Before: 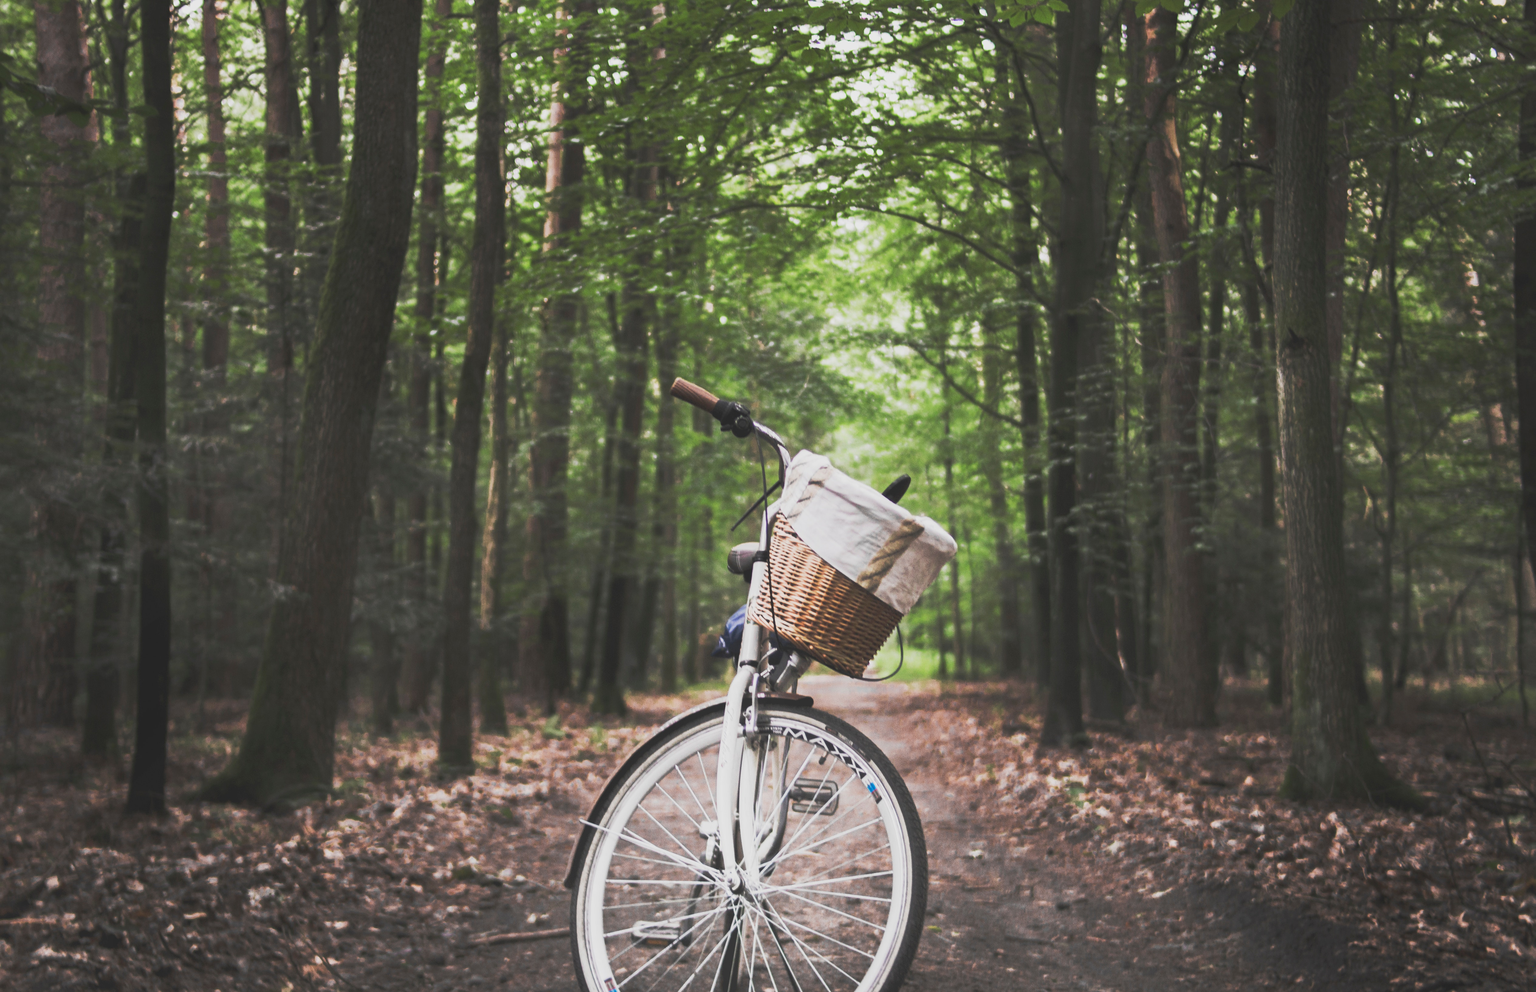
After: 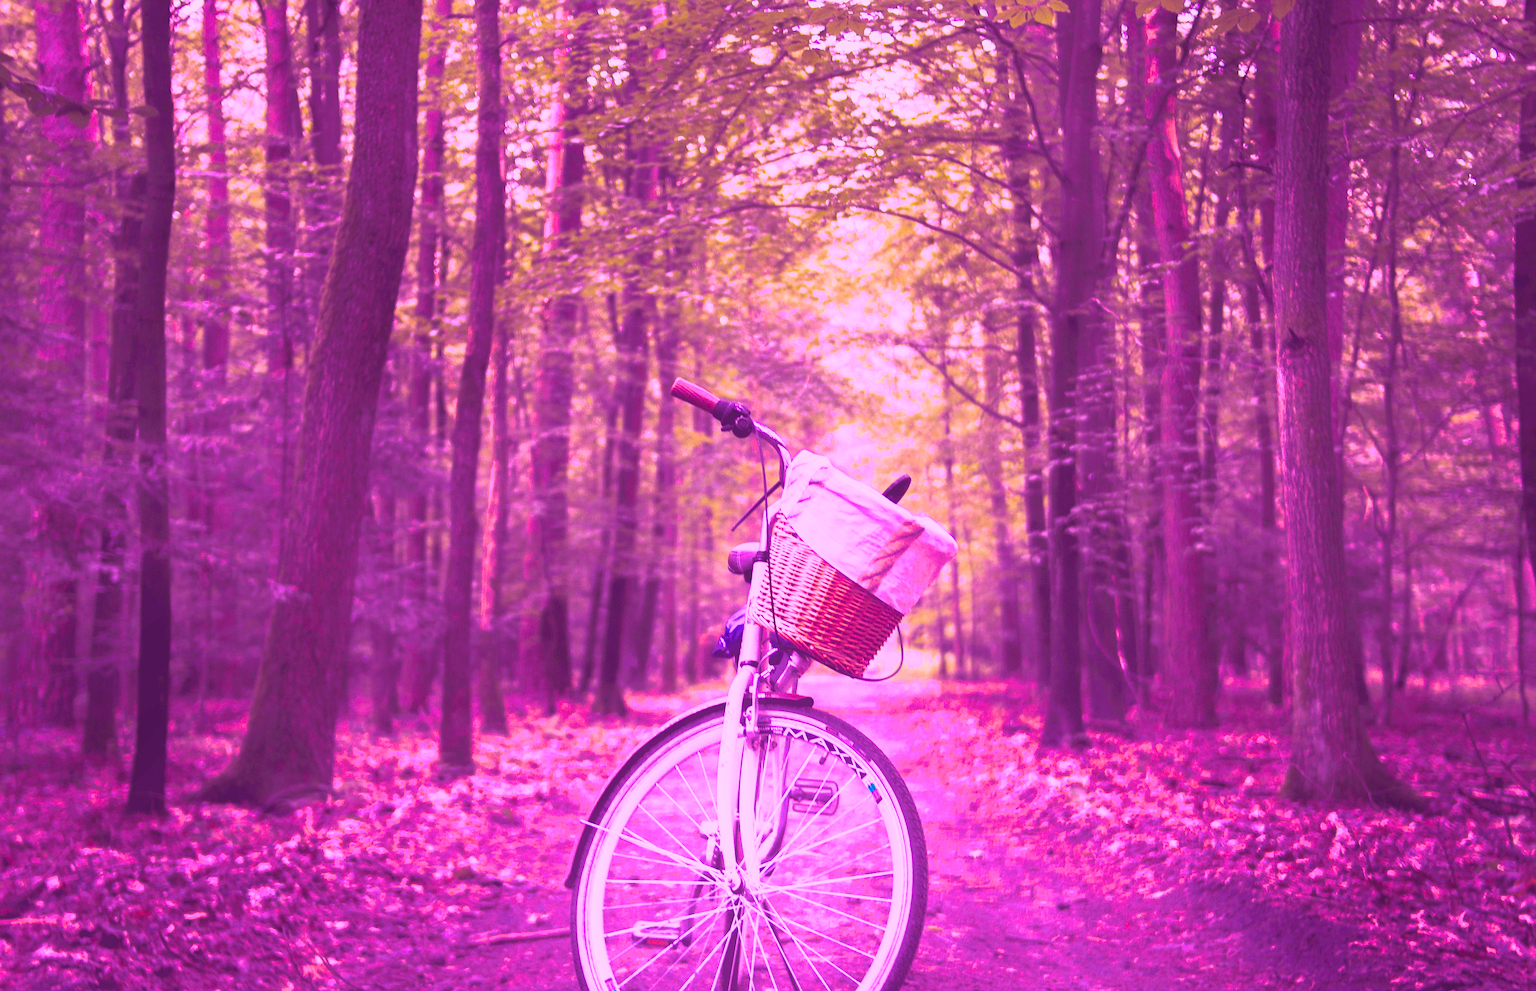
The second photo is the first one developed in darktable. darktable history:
exposure: black level correction 0, exposure 0.7 EV, compensate exposure bias true, compensate highlight preservation false
filmic rgb: black relative exposure -7.15 EV, white relative exposure 5.36 EV, hardness 3.02, color science v6 (2022)
highlight reconstruction: iterations 1, diameter of reconstruction 64 px
lens correction: scale 1.01, crop 1, focal 85, aperture 2.8, distance 7.77, camera "Canon EOS RP", lens "Canon RF 85mm F2 MACRO IS STM"
raw denoise: x [[0, 0.25, 0.5, 0.75, 1] ×4]
sharpen: on, module defaults
color balance rgb: linear chroma grading › global chroma 9%, perceptual saturation grading › global saturation 36%, perceptual saturation grading › shadows 35%, perceptual brilliance grading › global brilliance 15%, perceptual brilliance grading › shadows -35%, global vibrance 15%
white balance: red 1.803, blue 1.886
